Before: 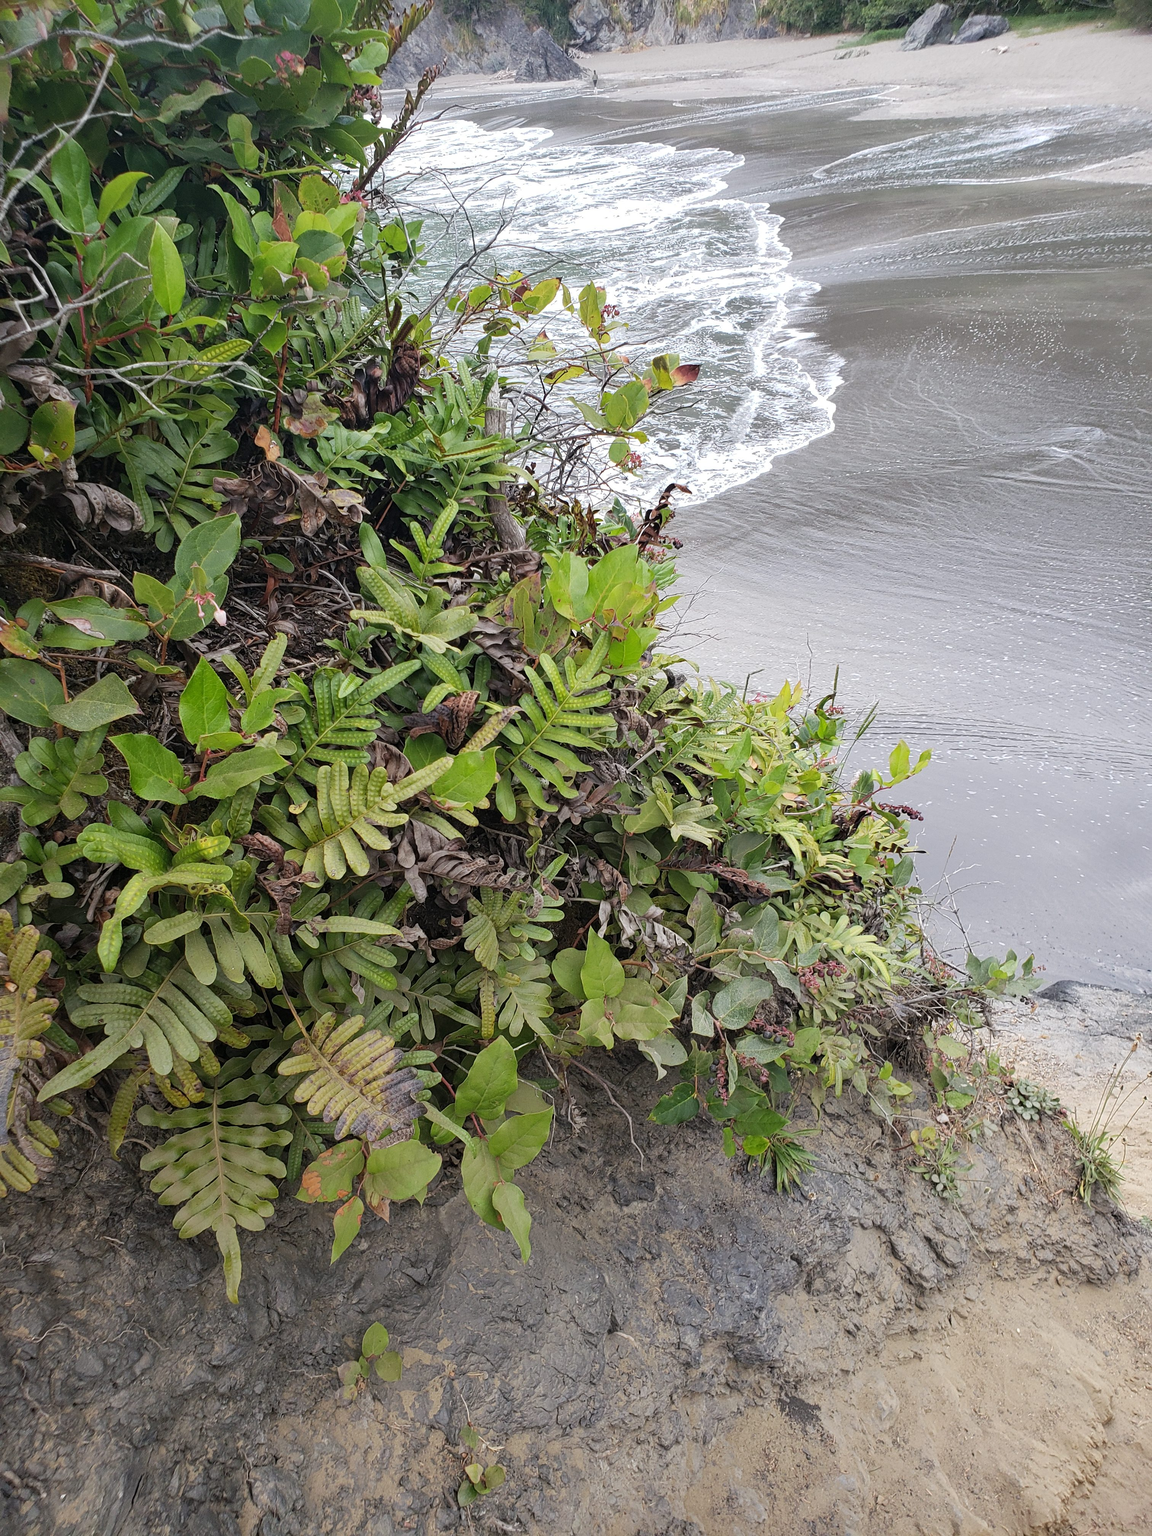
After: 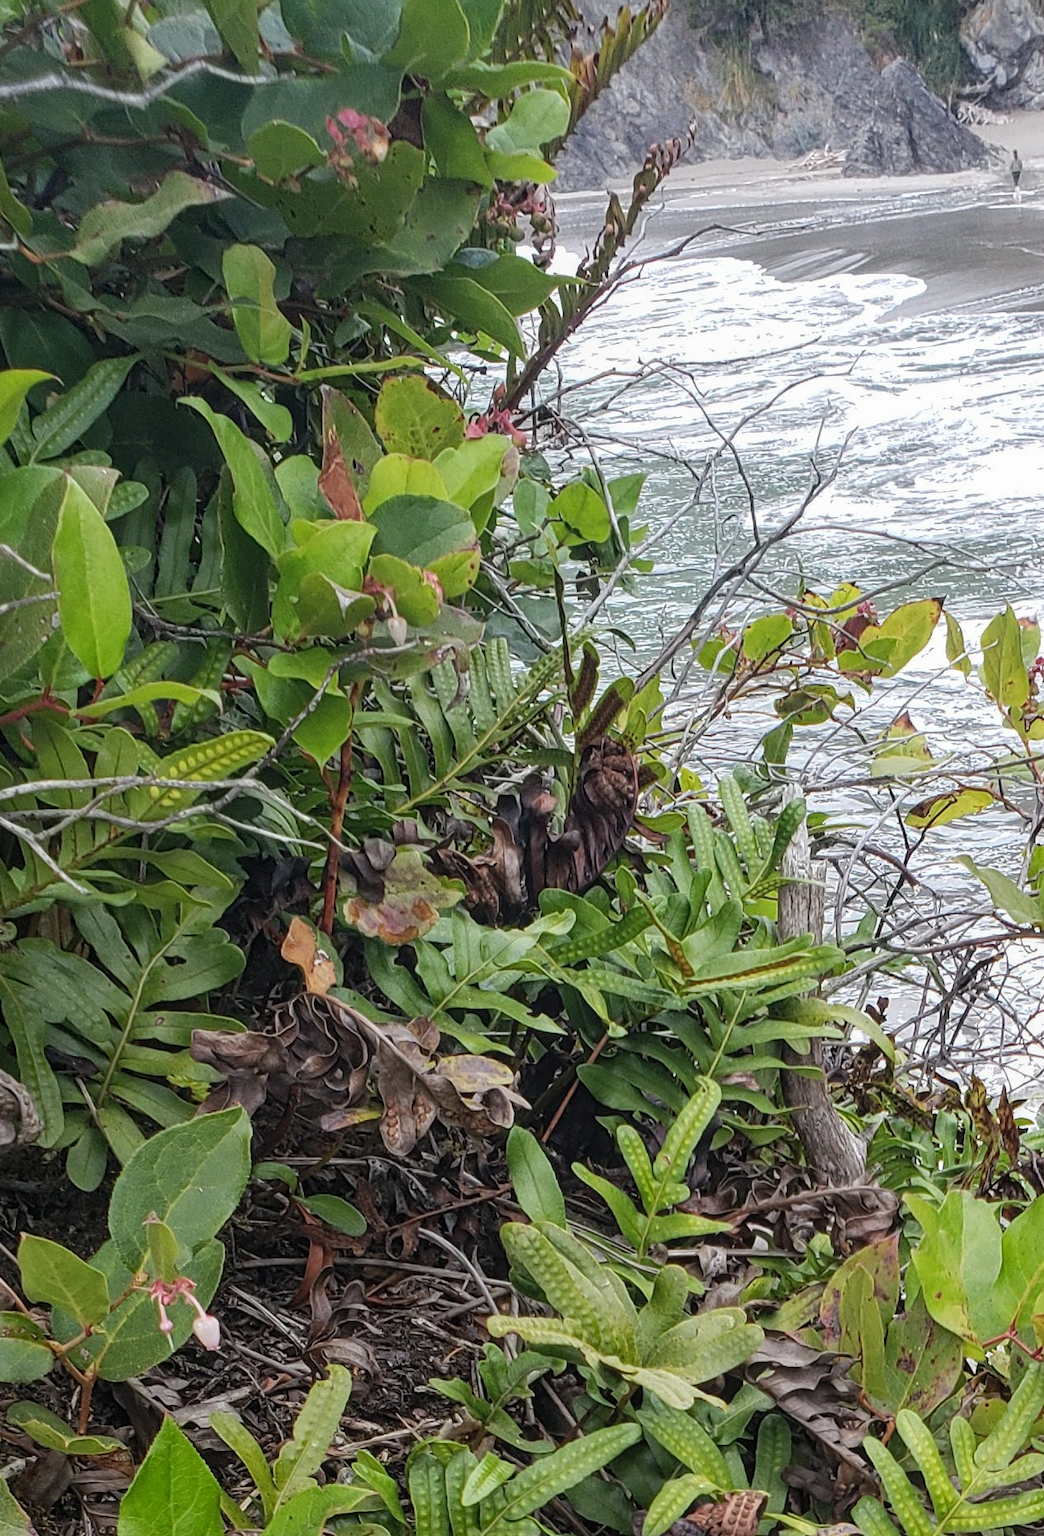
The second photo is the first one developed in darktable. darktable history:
crop and rotate: left 10.817%, top 0.062%, right 47.194%, bottom 53.626%
local contrast: detail 110%
